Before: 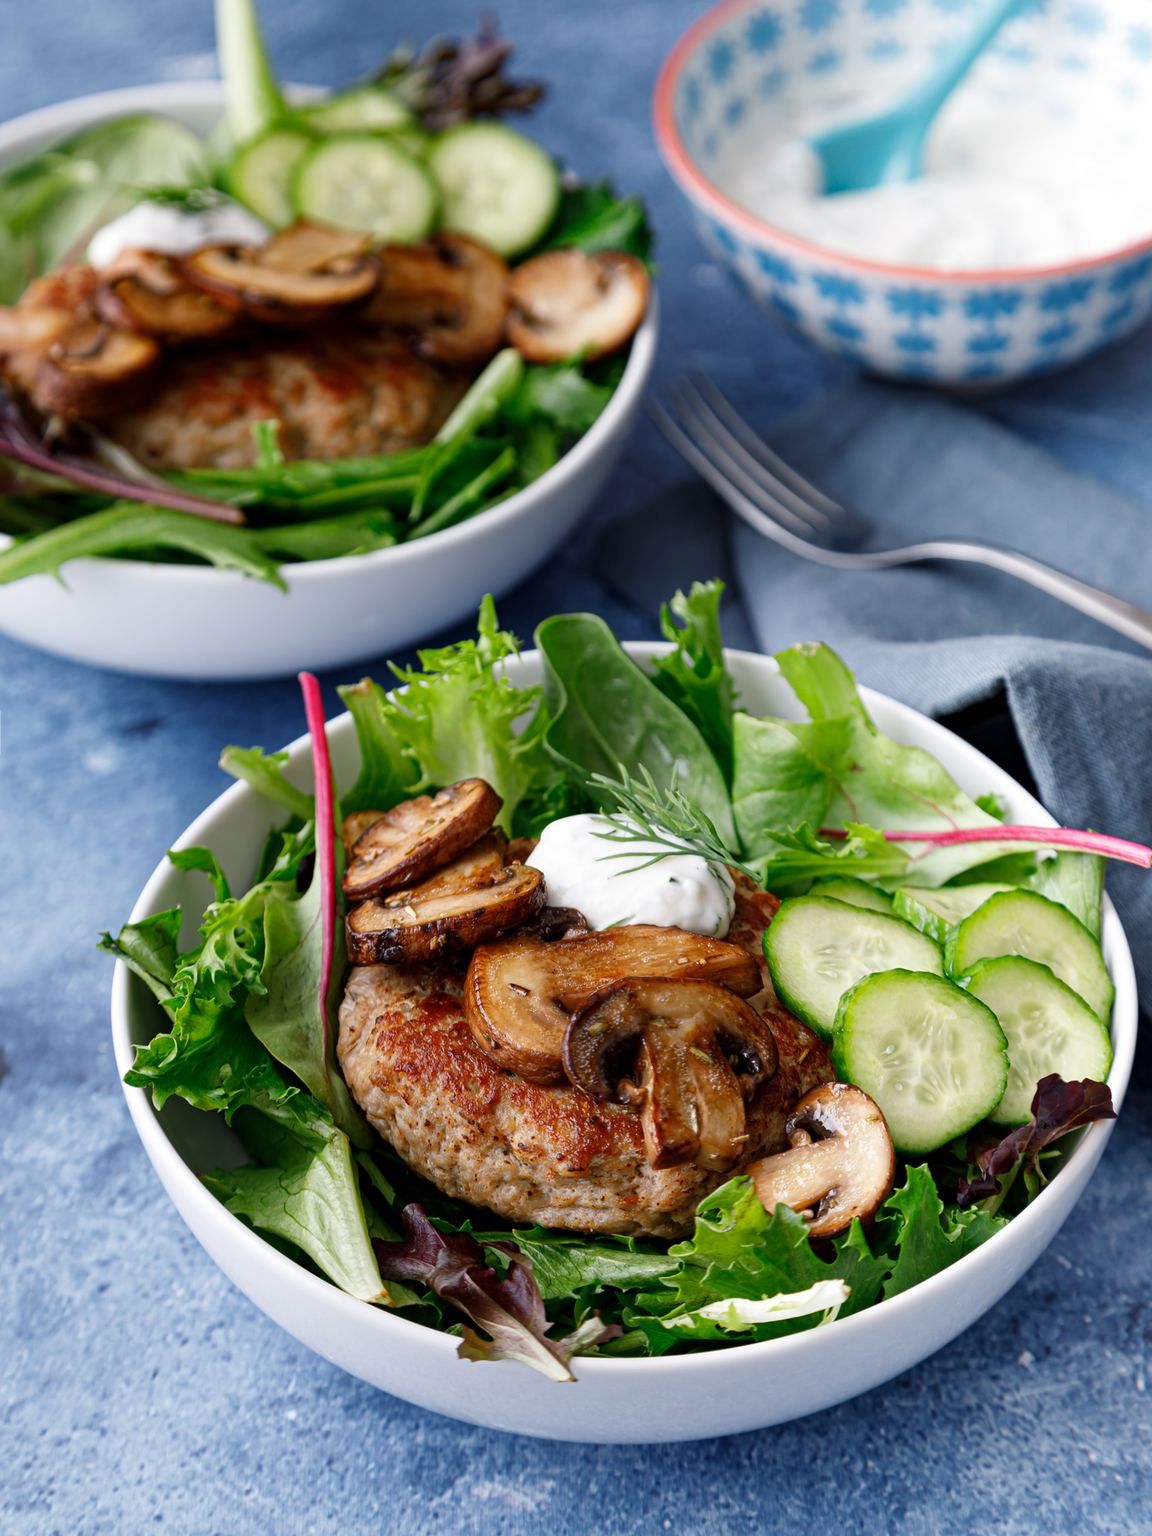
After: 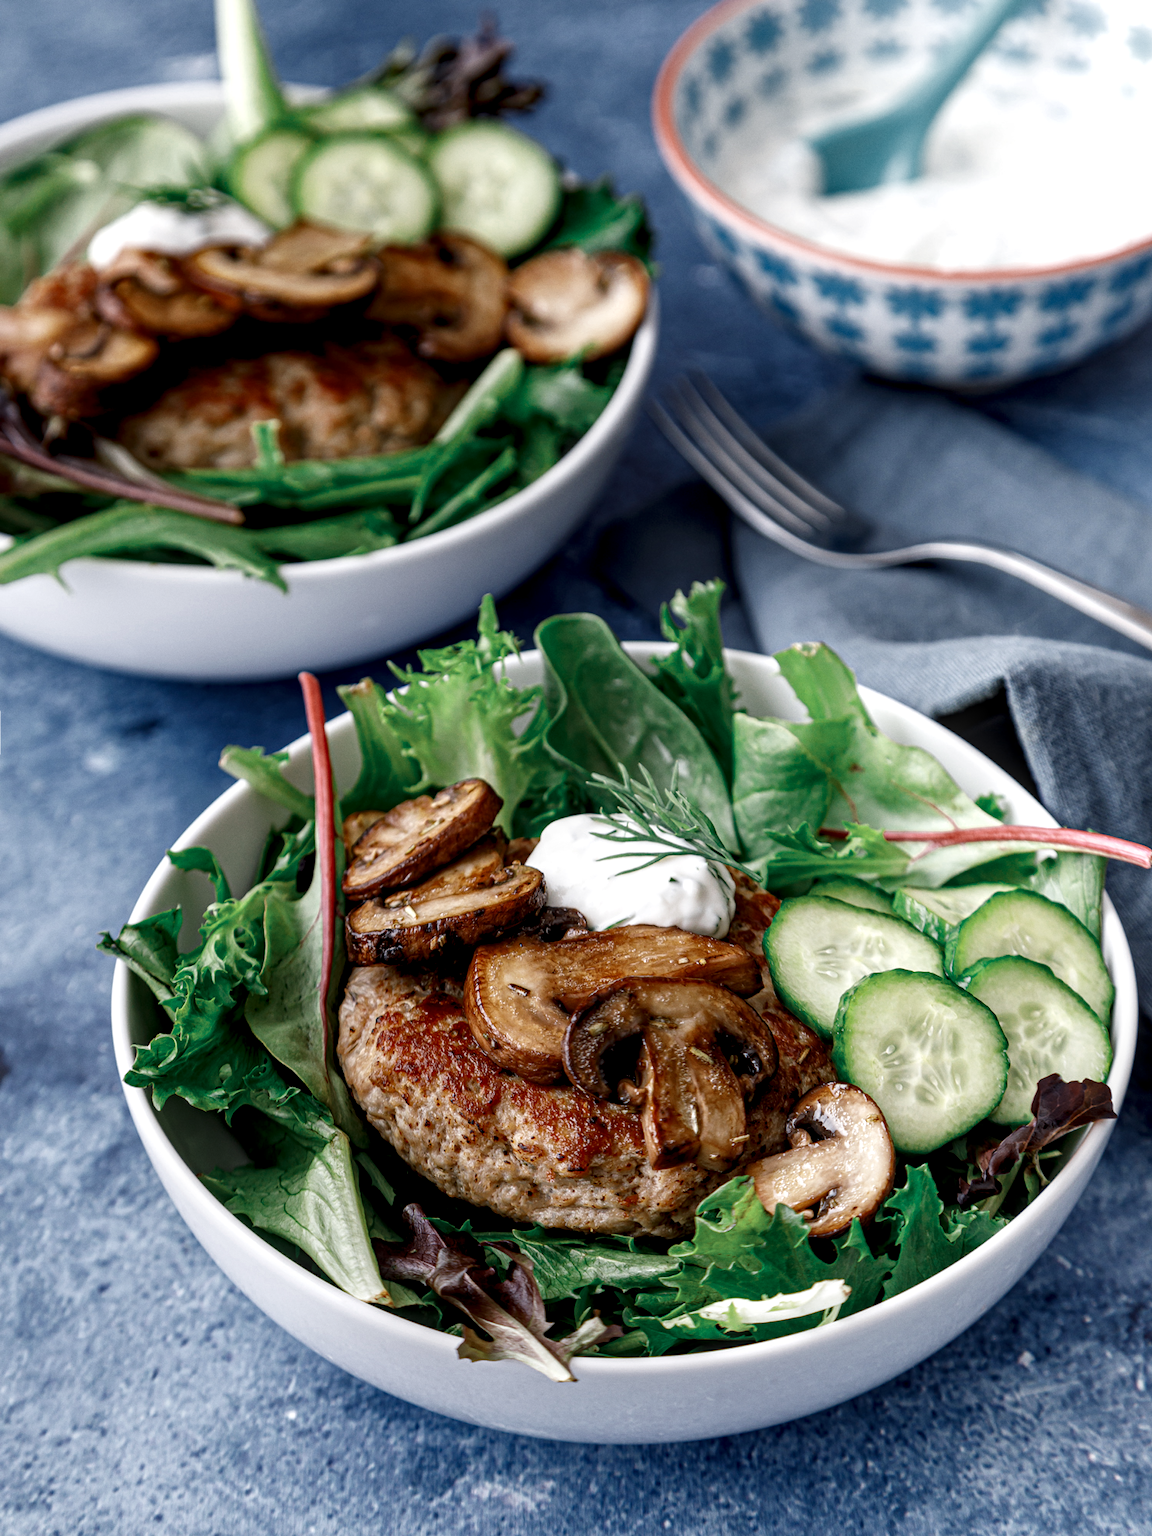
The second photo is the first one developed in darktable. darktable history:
color zones: curves: ch0 [(0, 0.5) (0.125, 0.4) (0.25, 0.5) (0.375, 0.4) (0.5, 0.4) (0.625, 0.35) (0.75, 0.35) (0.875, 0.5)]; ch1 [(0, 0.35) (0.125, 0.45) (0.25, 0.35) (0.375, 0.35) (0.5, 0.35) (0.625, 0.35) (0.75, 0.45) (0.875, 0.35)]; ch2 [(0, 0.6) (0.125, 0.5) (0.25, 0.5) (0.375, 0.6) (0.5, 0.6) (0.625, 0.5) (0.75, 0.5) (0.875, 0.5)]
local contrast: detail 150%
grain: coarseness 0.09 ISO, strength 10%
